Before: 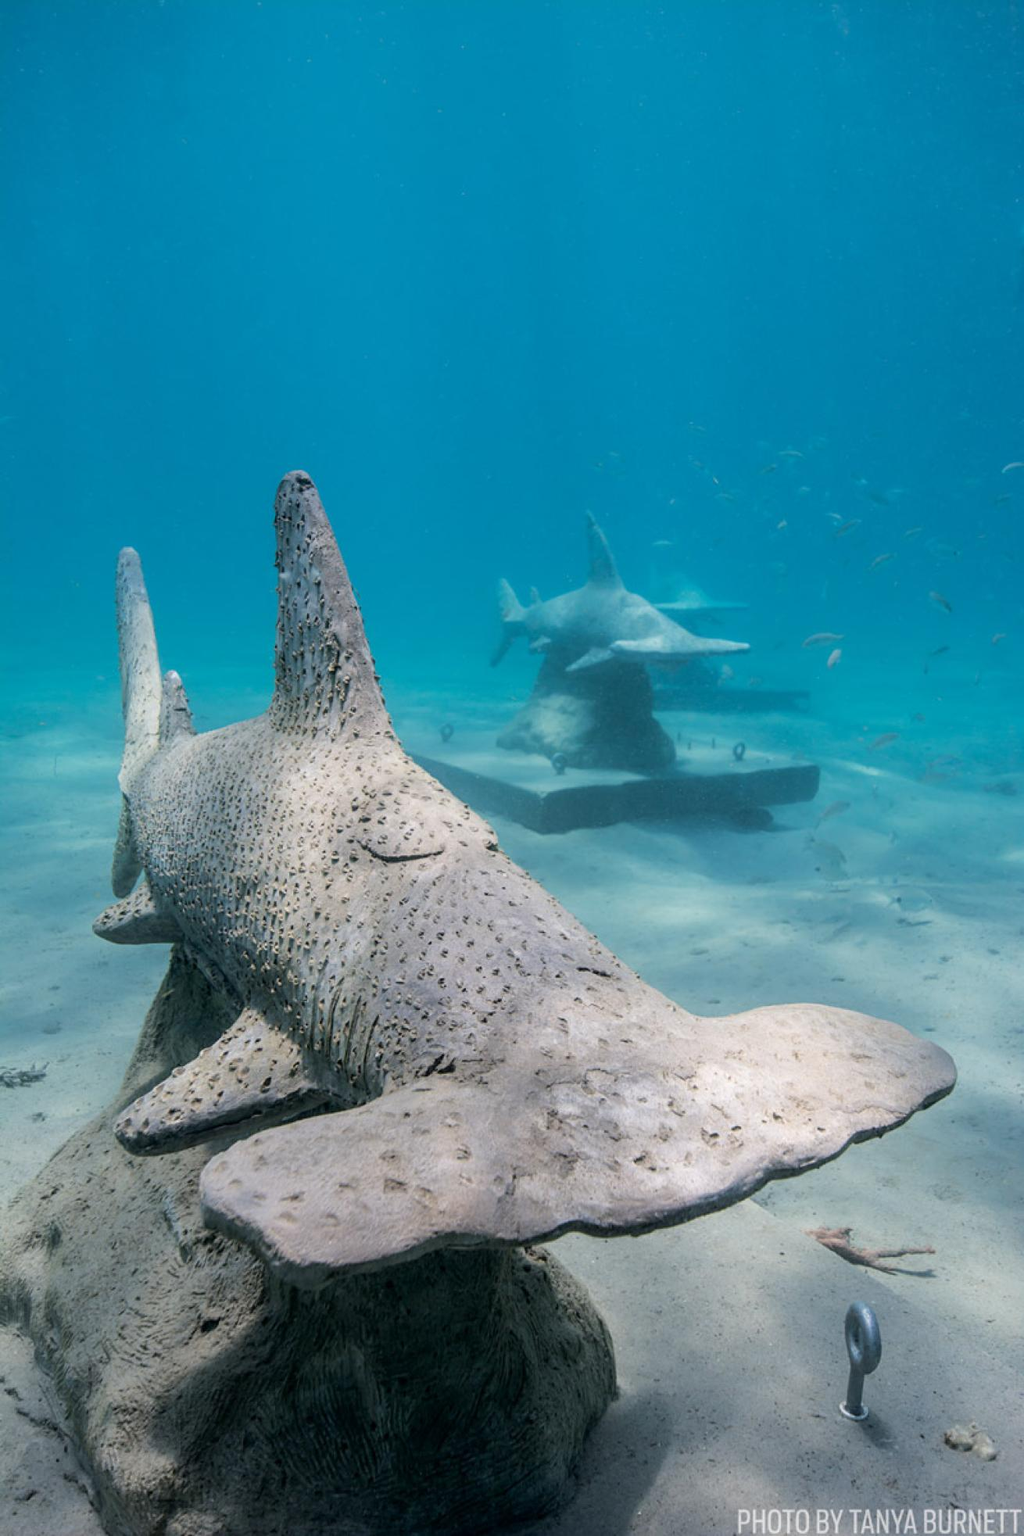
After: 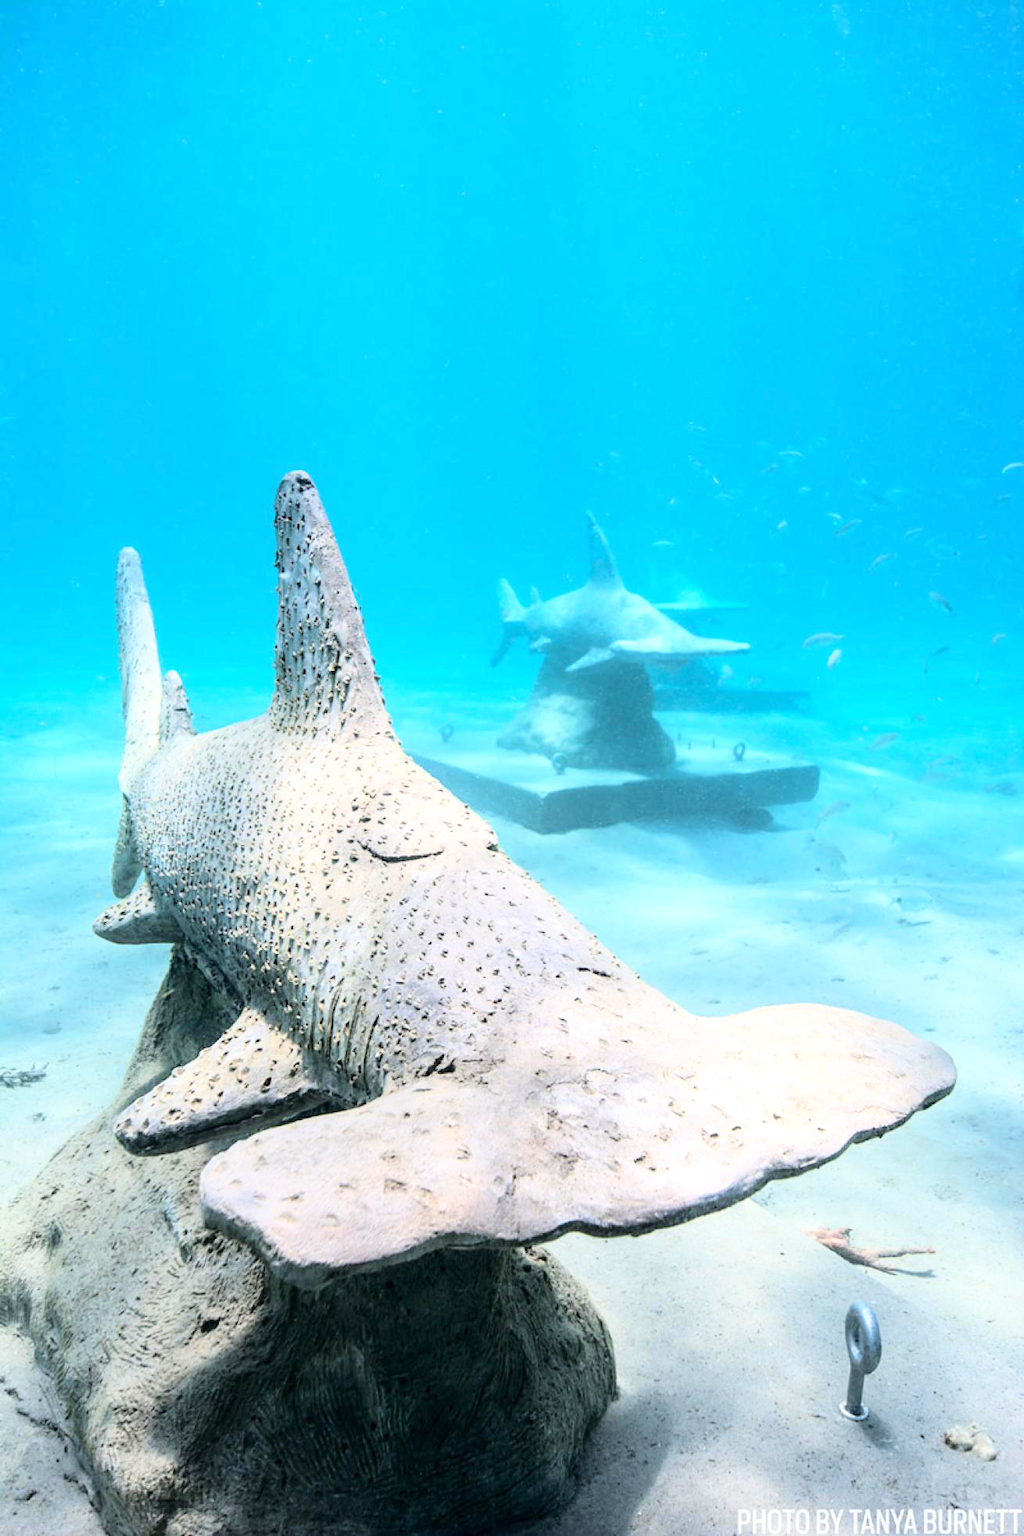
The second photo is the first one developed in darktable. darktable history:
base curve: curves: ch0 [(0, 0) (0.028, 0.03) (0.121, 0.232) (0.46, 0.748) (0.859, 0.968) (1, 1)]
exposure: exposure 0.6 EV, compensate highlight preservation false
